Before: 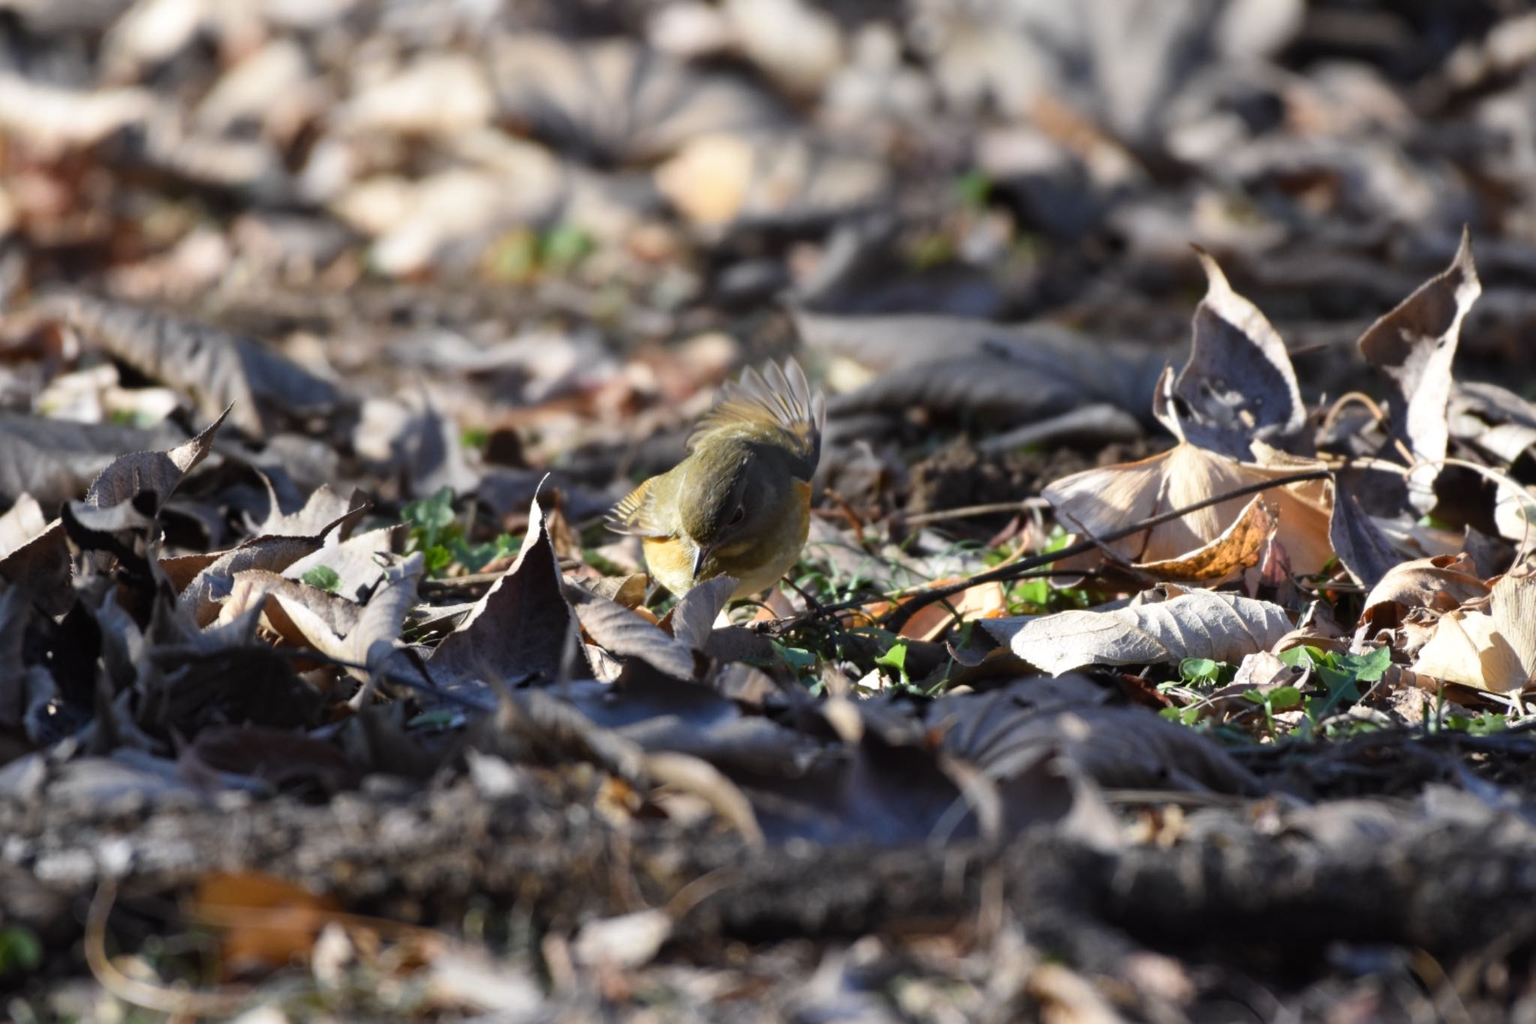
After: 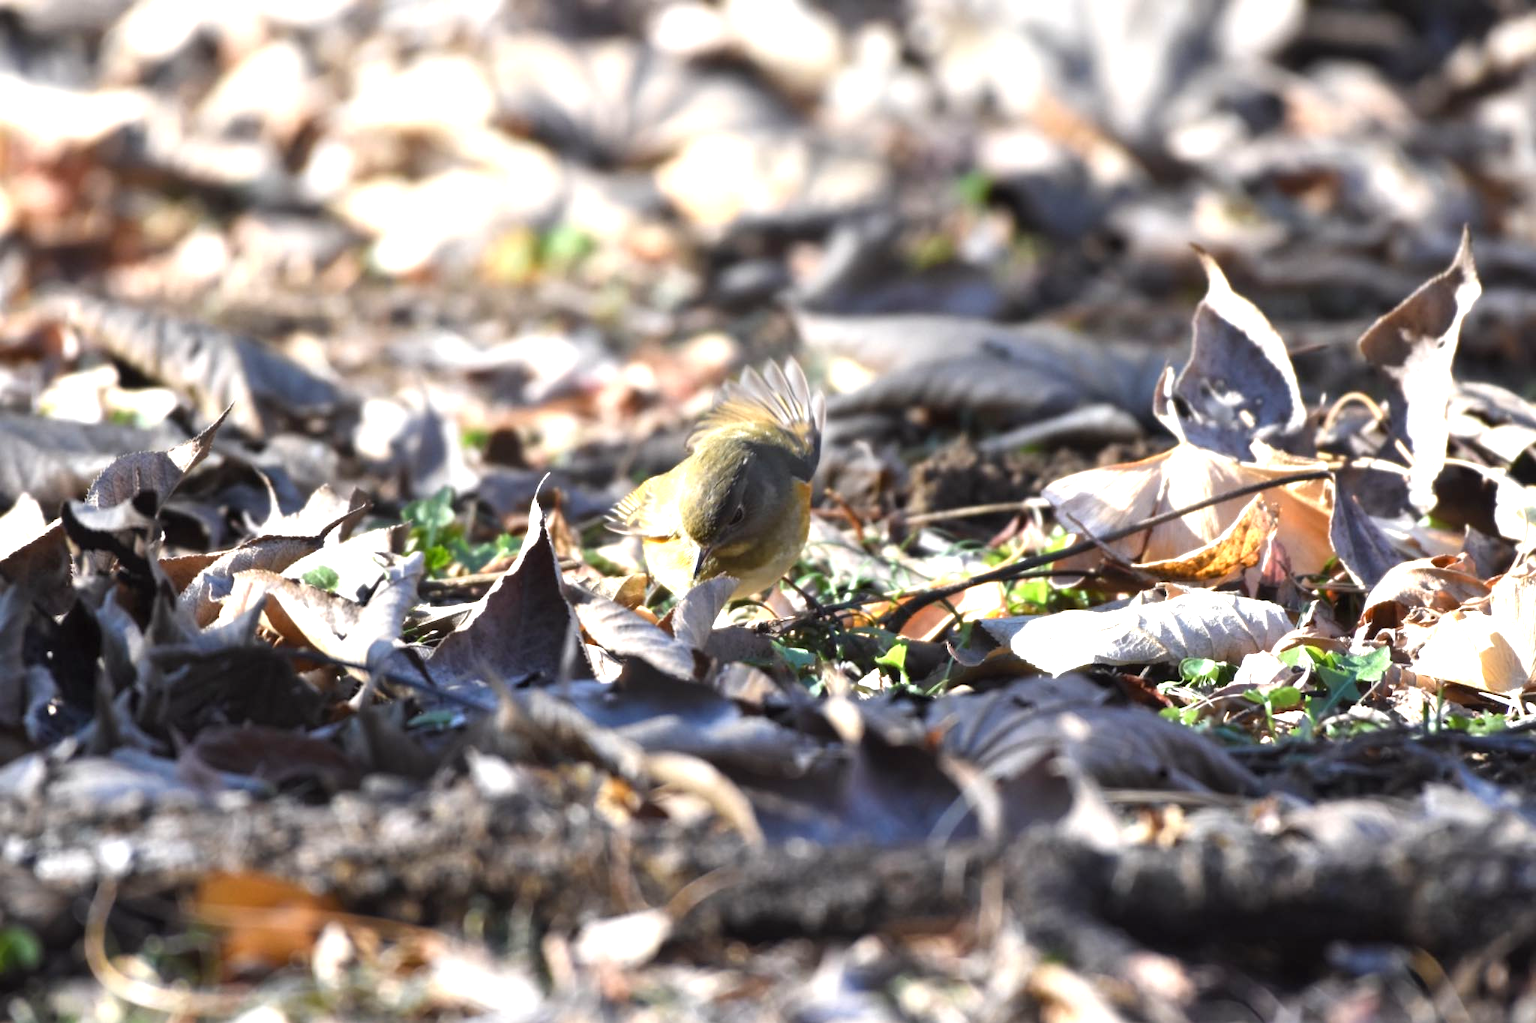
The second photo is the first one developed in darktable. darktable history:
exposure: exposure 1.136 EV, compensate exposure bias true, compensate highlight preservation false
tone equalizer: mask exposure compensation -0.498 EV
